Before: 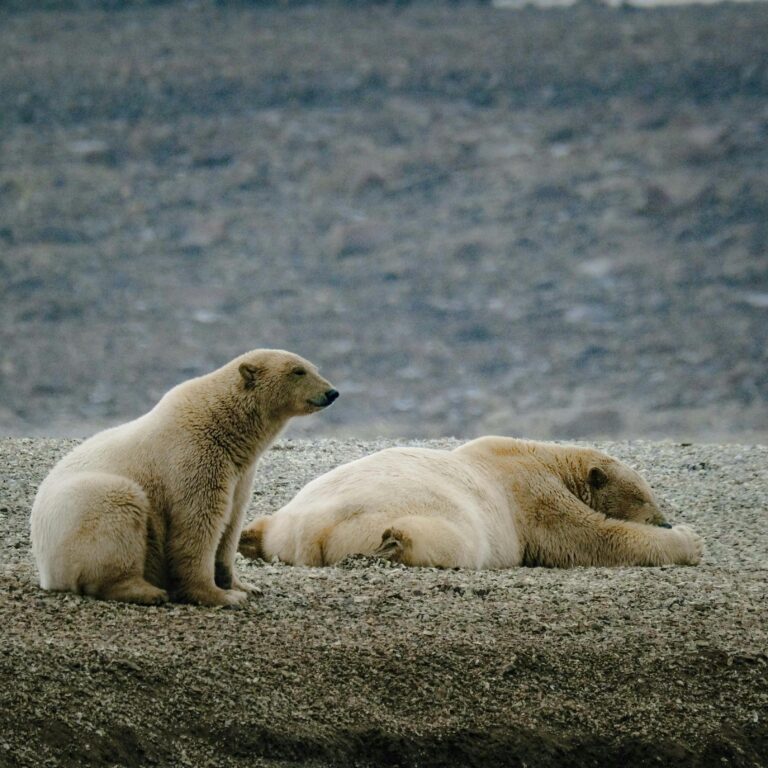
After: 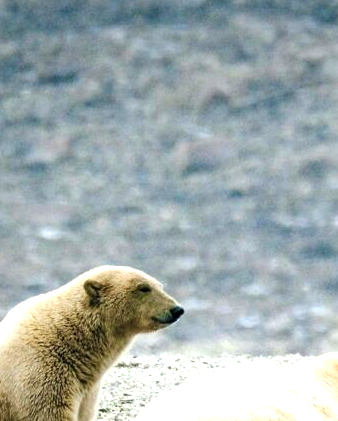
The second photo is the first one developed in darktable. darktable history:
levels: levels [0.012, 0.367, 0.697]
crop: left 20.248%, top 10.86%, right 35.675%, bottom 34.321%
